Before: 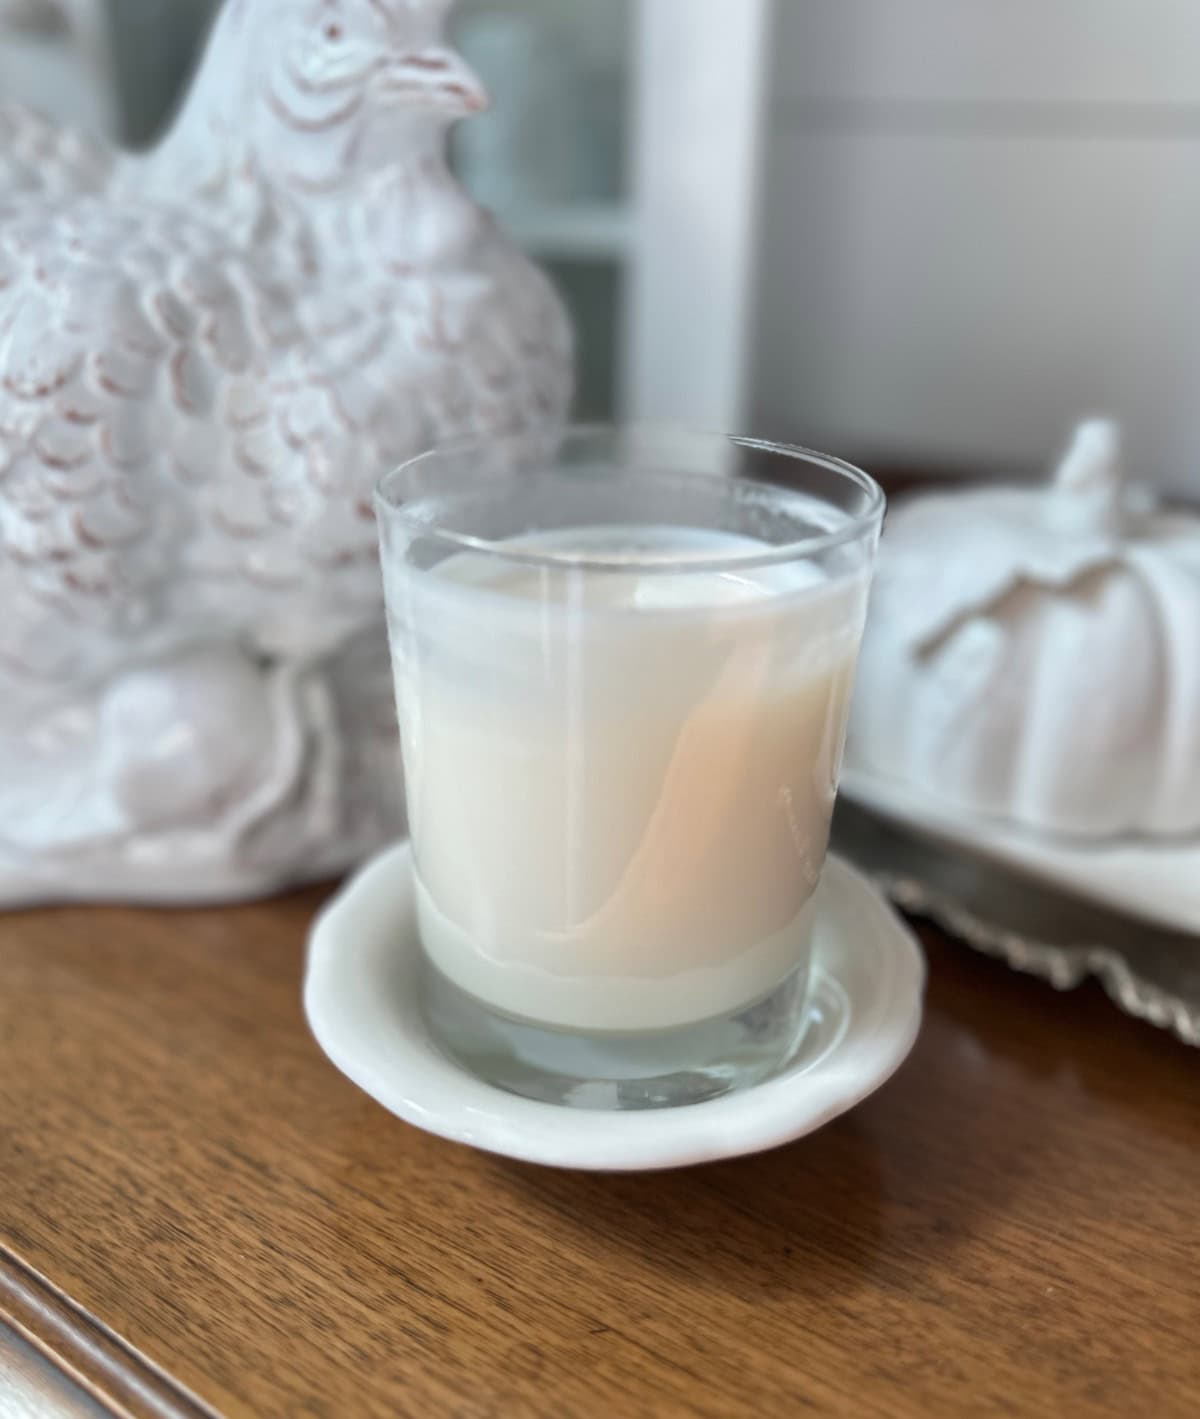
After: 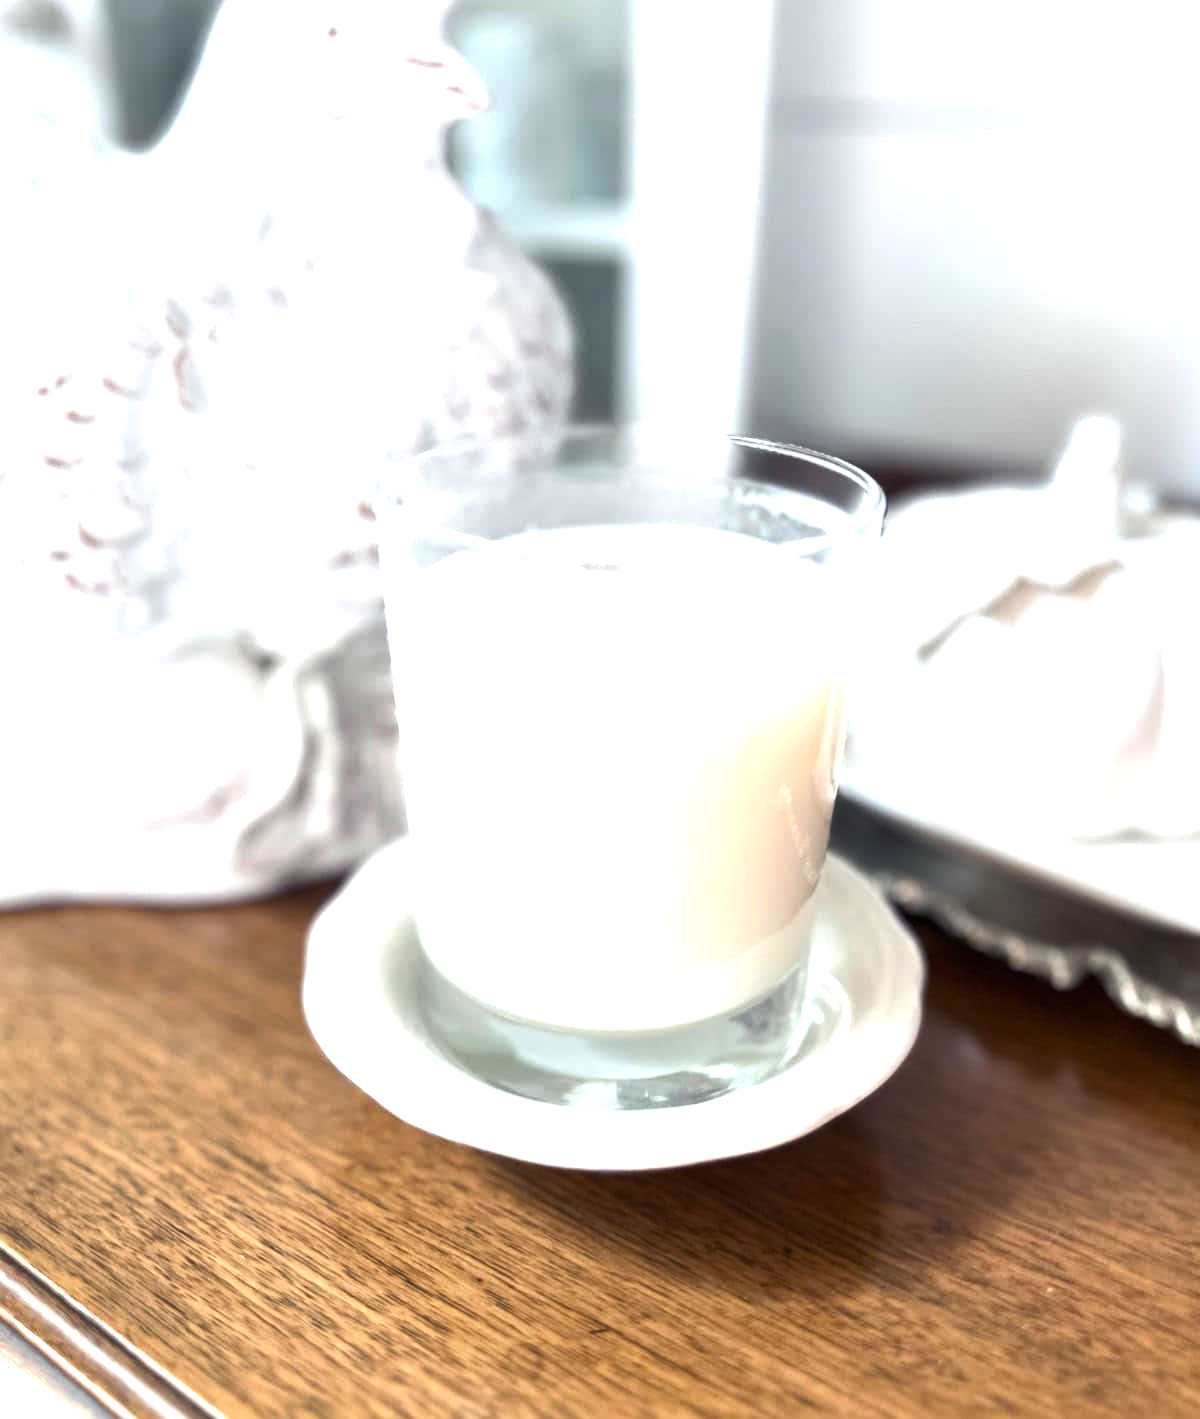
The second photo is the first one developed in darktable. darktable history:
color balance rgb: shadows lift › luminance -21.974%, shadows lift › chroma 6.573%, shadows lift › hue 269.67°, perceptual saturation grading › global saturation -0.04%, perceptual saturation grading › highlights -14.603%, perceptual saturation grading › shadows 25.816%, perceptual brilliance grading › global brilliance 15.304%, perceptual brilliance grading › shadows -35.184%
tone equalizer: on, module defaults
exposure: exposure 0.994 EV, compensate highlight preservation false
